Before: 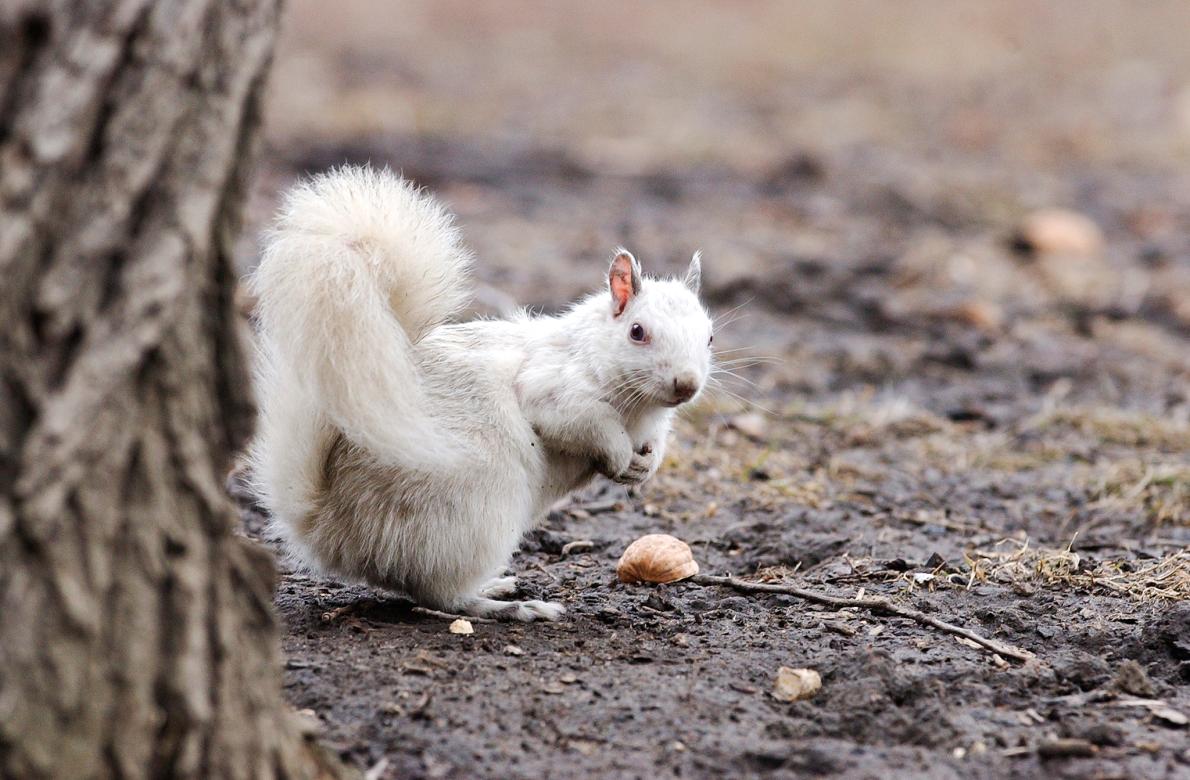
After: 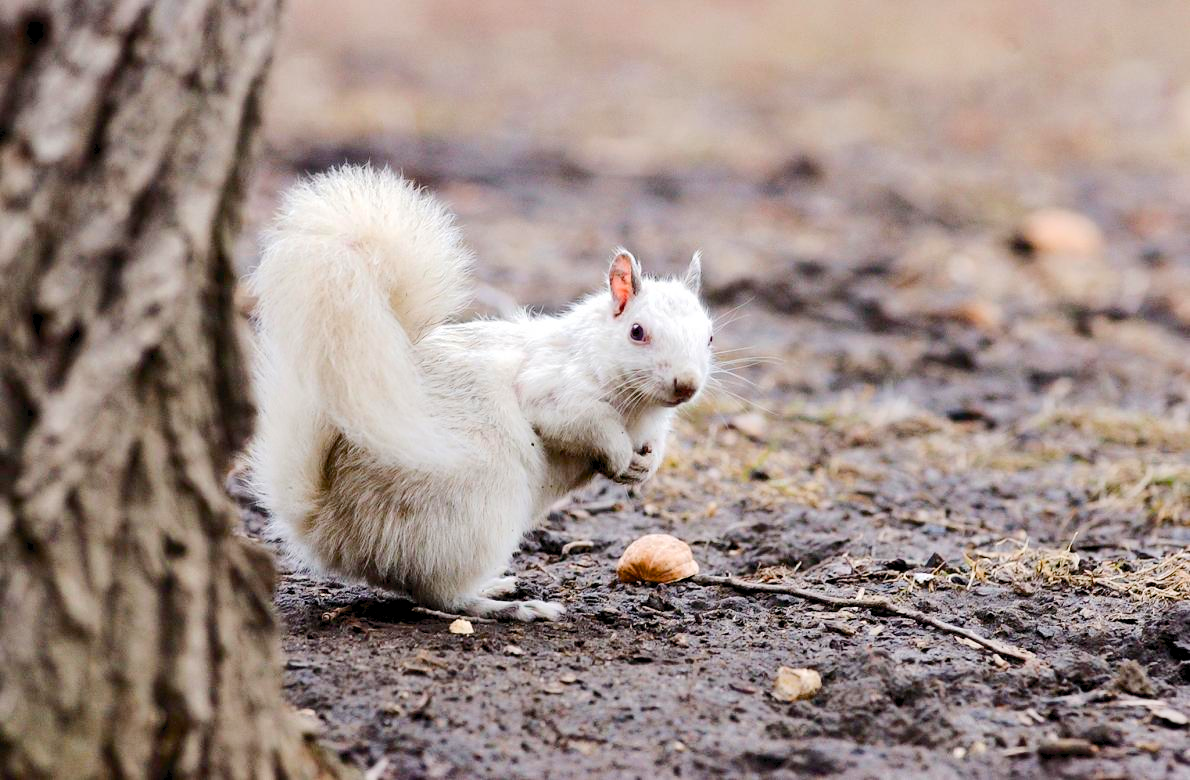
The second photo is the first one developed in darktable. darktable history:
levels: black 0.102%
tone curve: curves: ch0 [(0, 0) (0.003, 0.031) (0.011, 0.041) (0.025, 0.054) (0.044, 0.06) (0.069, 0.083) (0.1, 0.108) (0.136, 0.135) (0.177, 0.179) (0.224, 0.231) (0.277, 0.294) (0.335, 0.378) (0.399, 0.463) (0.468, 0.552) (0.543, 0.627) (0.623, 0.694) (0.709, 0.776) (0.801, 0.849) (0.898, 0.905) (1, 1)], color space Lab, independent channels, preserve colors none
color balance rgb: global offset › luminance -0.486%, perceptual saturation grading › global saturation 27.529%, perceptual saturation grading › highlights -25.858%, perceptual saturation grading › shadows 24.539%, global vibrance 20%
